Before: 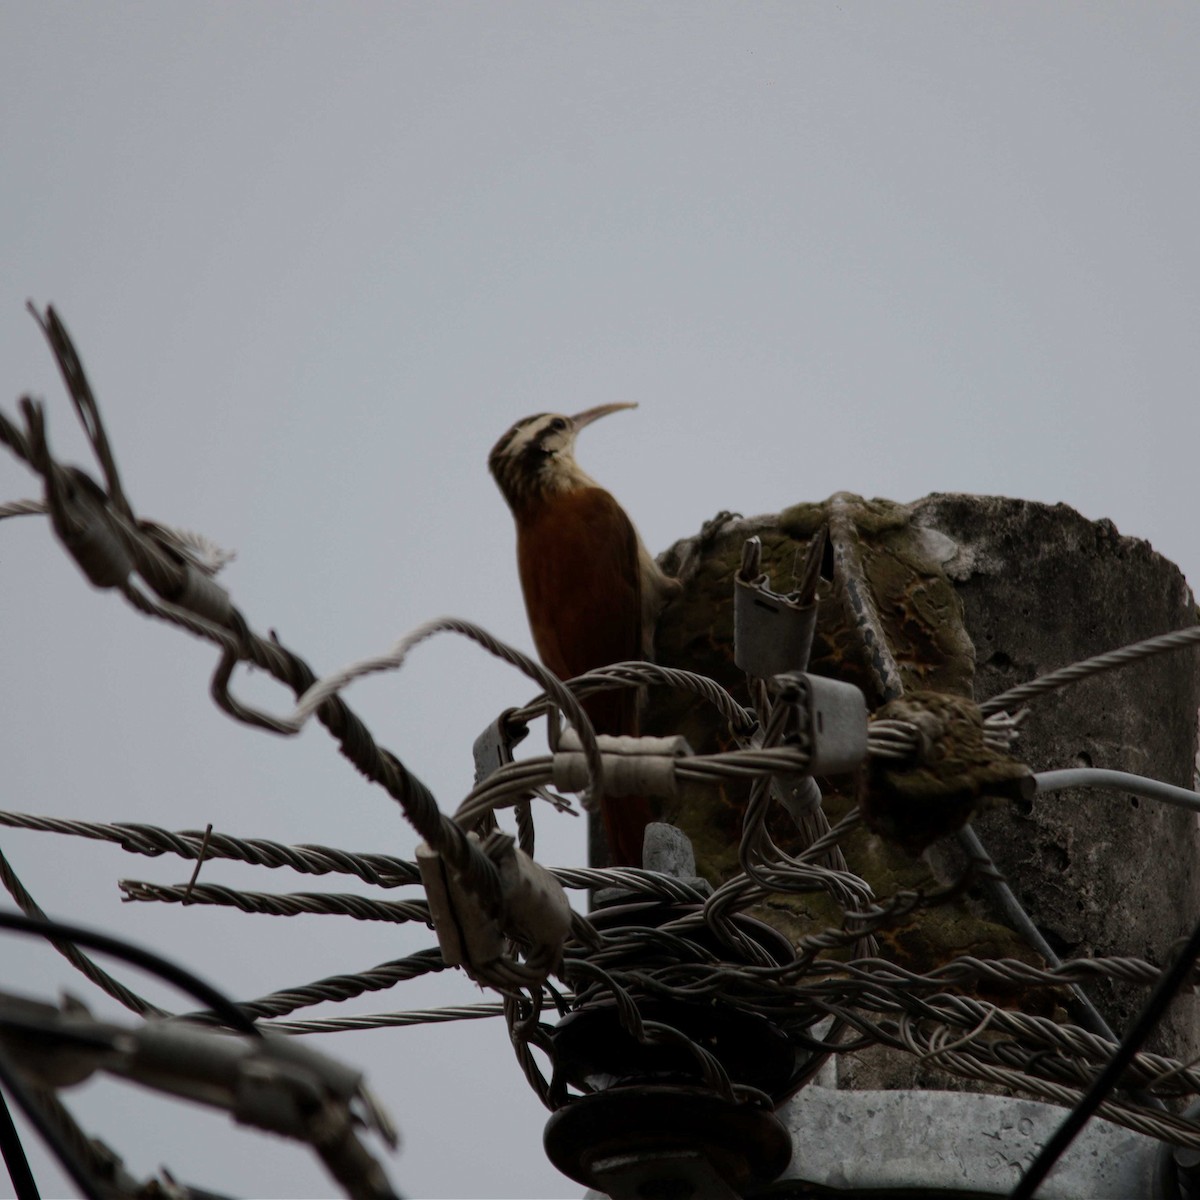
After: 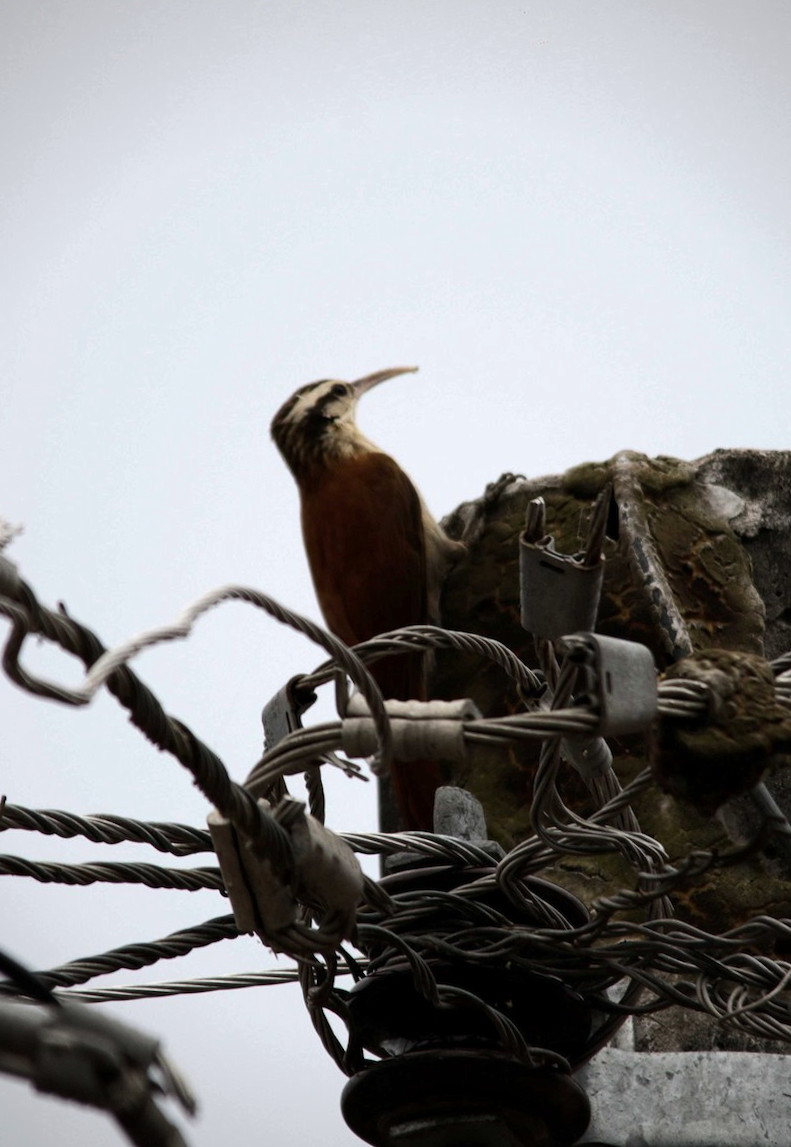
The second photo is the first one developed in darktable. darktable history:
rotate and perspective: rotation -1.32°, lens shift (horizontal) -0.031, crop left 0.015, crop right 0.985, crop top 0.047, crop bottom 0.982
contrast brightness saturation: contrast 0.01, saturation -0.05
tone equalizer: -8 EV -0.417 EV, -7 EV -0.389 EV, -6 EV -0.333 EV, -5 EV -0.222 EV, -3 EV 0.222 EV, -2 EV 0.333 EV, -1 EV 0.389 EV, +0 EV 0.417 EV, edges refinement/feathering 500, mask exposure compensation -1.57 EV, preserve details no
vignetting: fall-off radius 60.65%
crop: left 16.899%, right 16.556%
exposure: exposure 0.6 EV, compensate highlight preservation false
